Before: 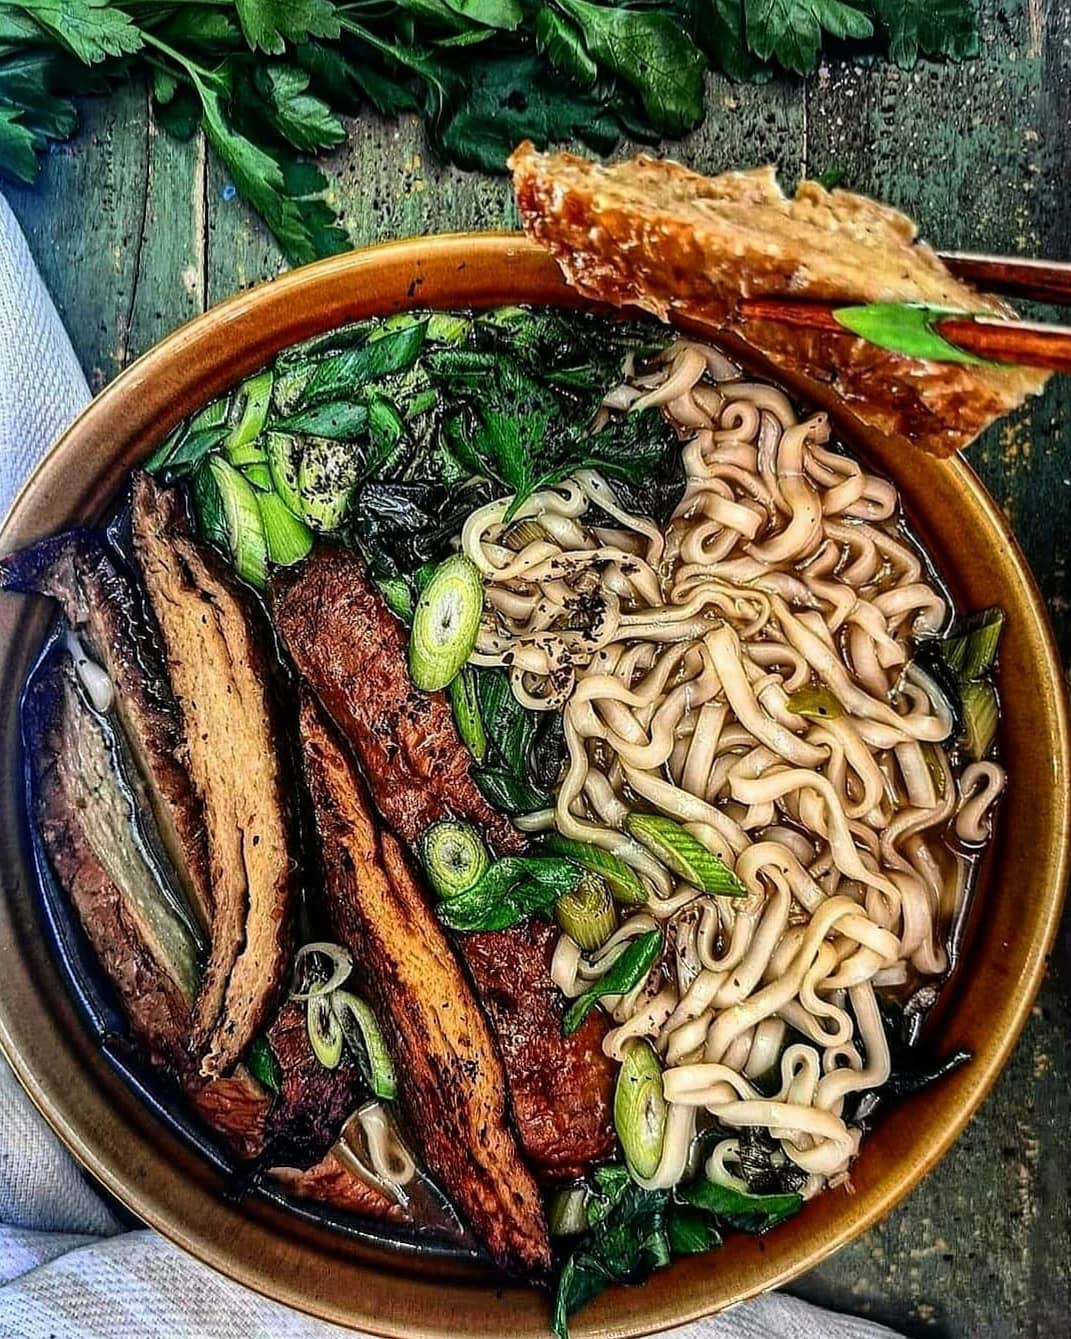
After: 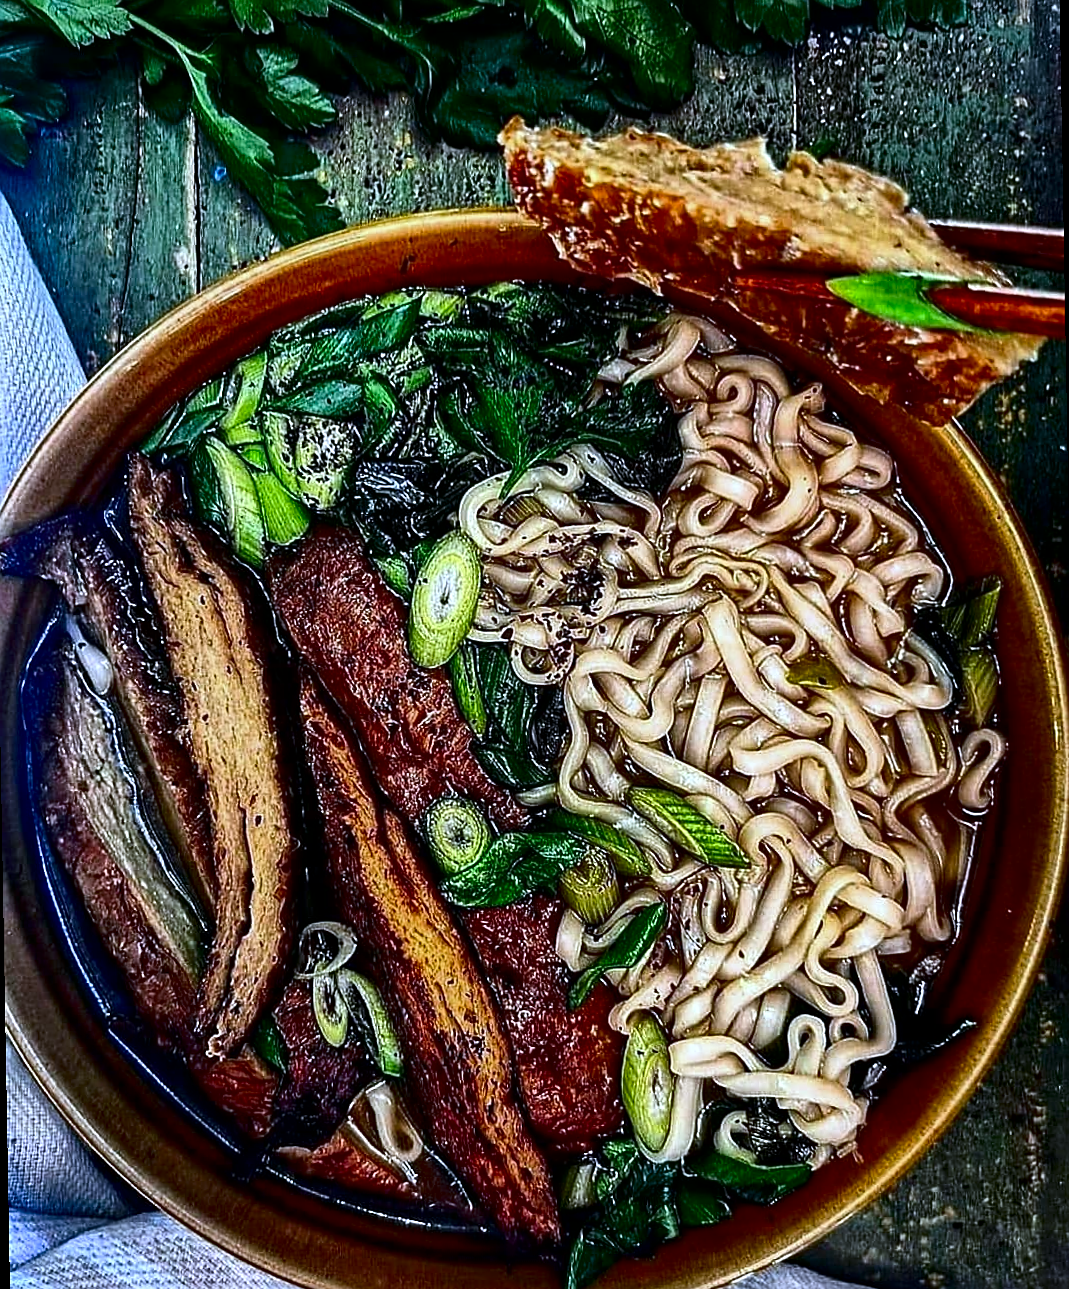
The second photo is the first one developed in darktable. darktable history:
sharpen: on, module defaults
contrast brightness saturation: contrast 0.13, brightness -0.24, saturation 0.14
white balance: red 0.948, green 1.02, blue 1.176
rotate and perspective: rotation -1°, crop left 0.011, crop right 0.989, crop top 0.025, crop bottom 0.975
